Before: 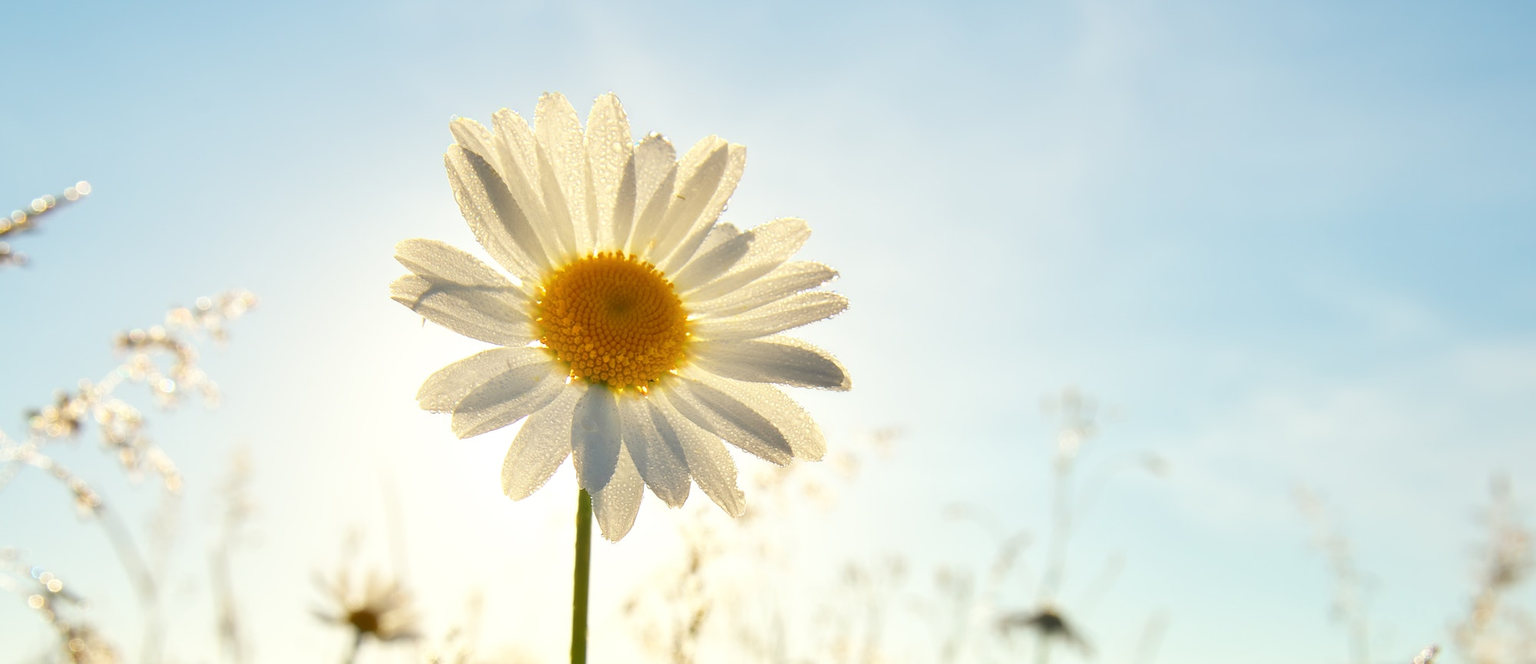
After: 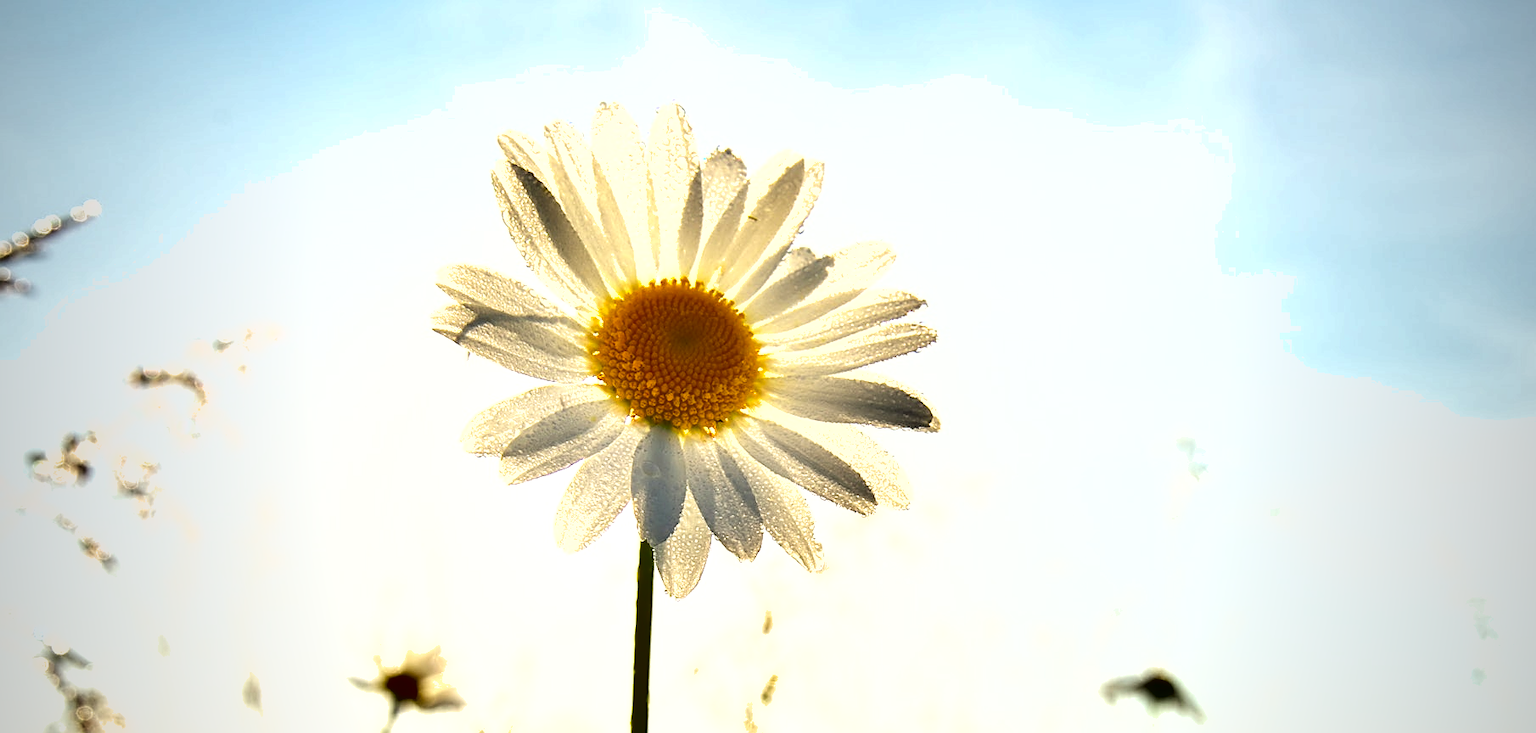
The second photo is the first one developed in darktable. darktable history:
levels: levels [0, 0.498, 1]
crop: right 9.486%, bottom 0.023%
vignetting: fall-off start 96.84%, fall-off radius 100.74%, brightness -0.575, width/height ratio 0.612
exposure: black level correction 0, exposure 0.5 EV, compensate highlight preservation false
sharpen: on, module defaults
local contrast: mode bilateral grid, contrast 10, coarseness 25, detail 115%, midtone range 0.2
shadows and highlights: soften with gaussian
